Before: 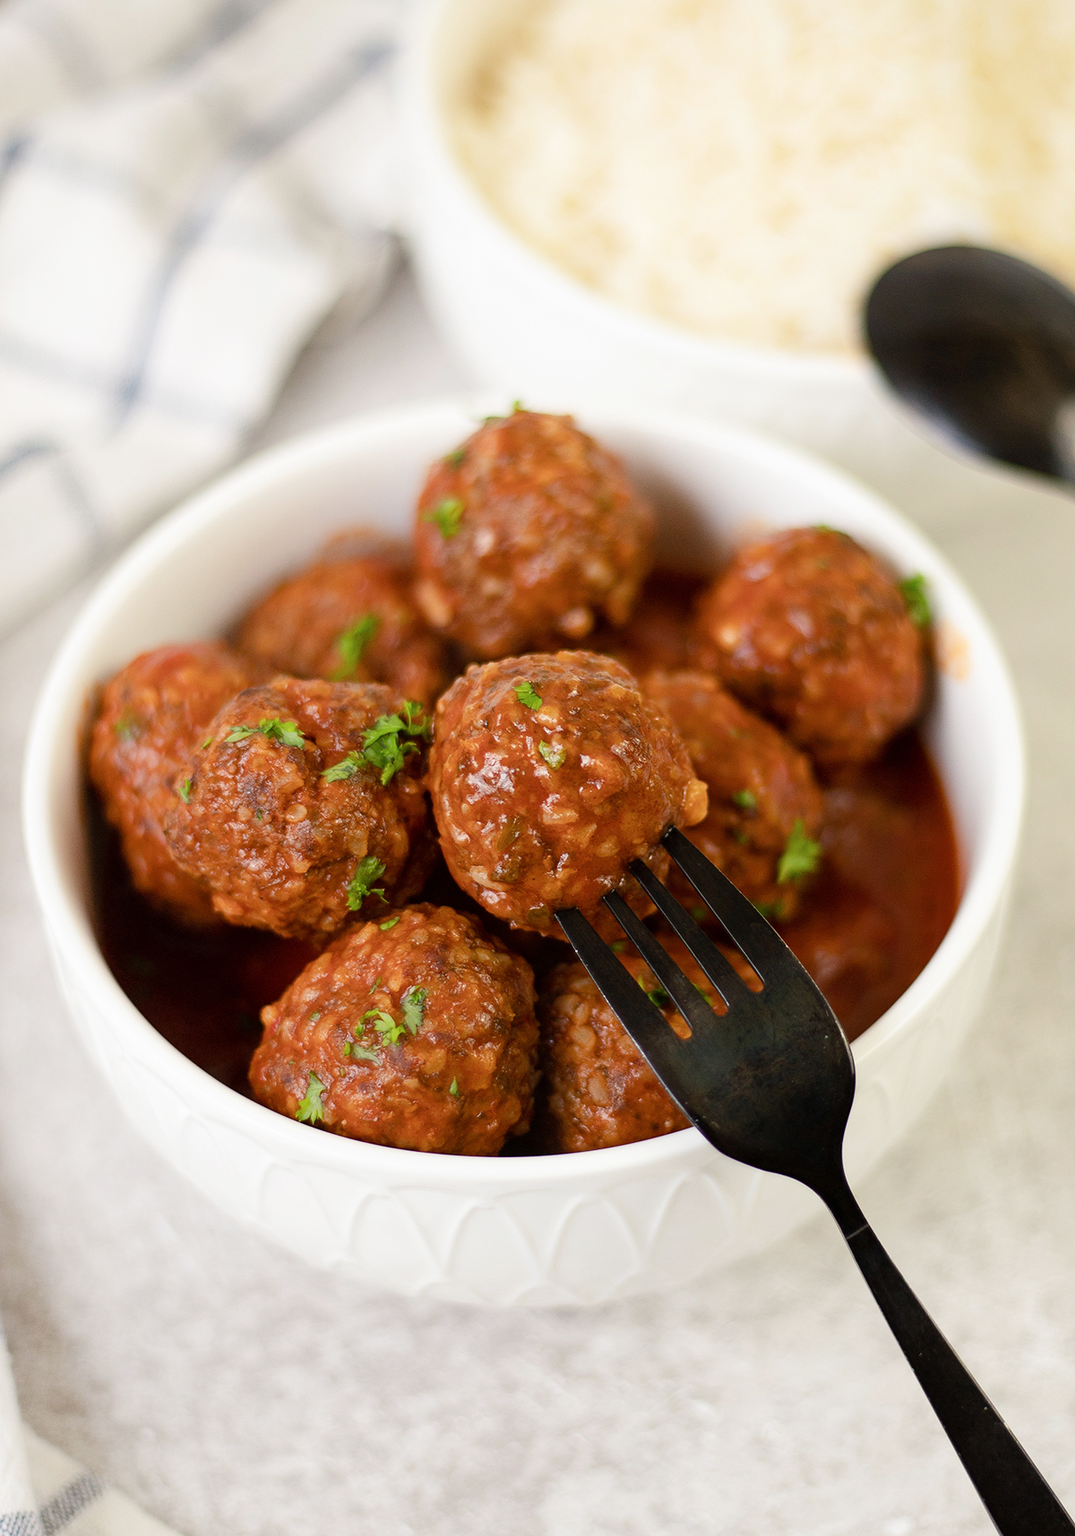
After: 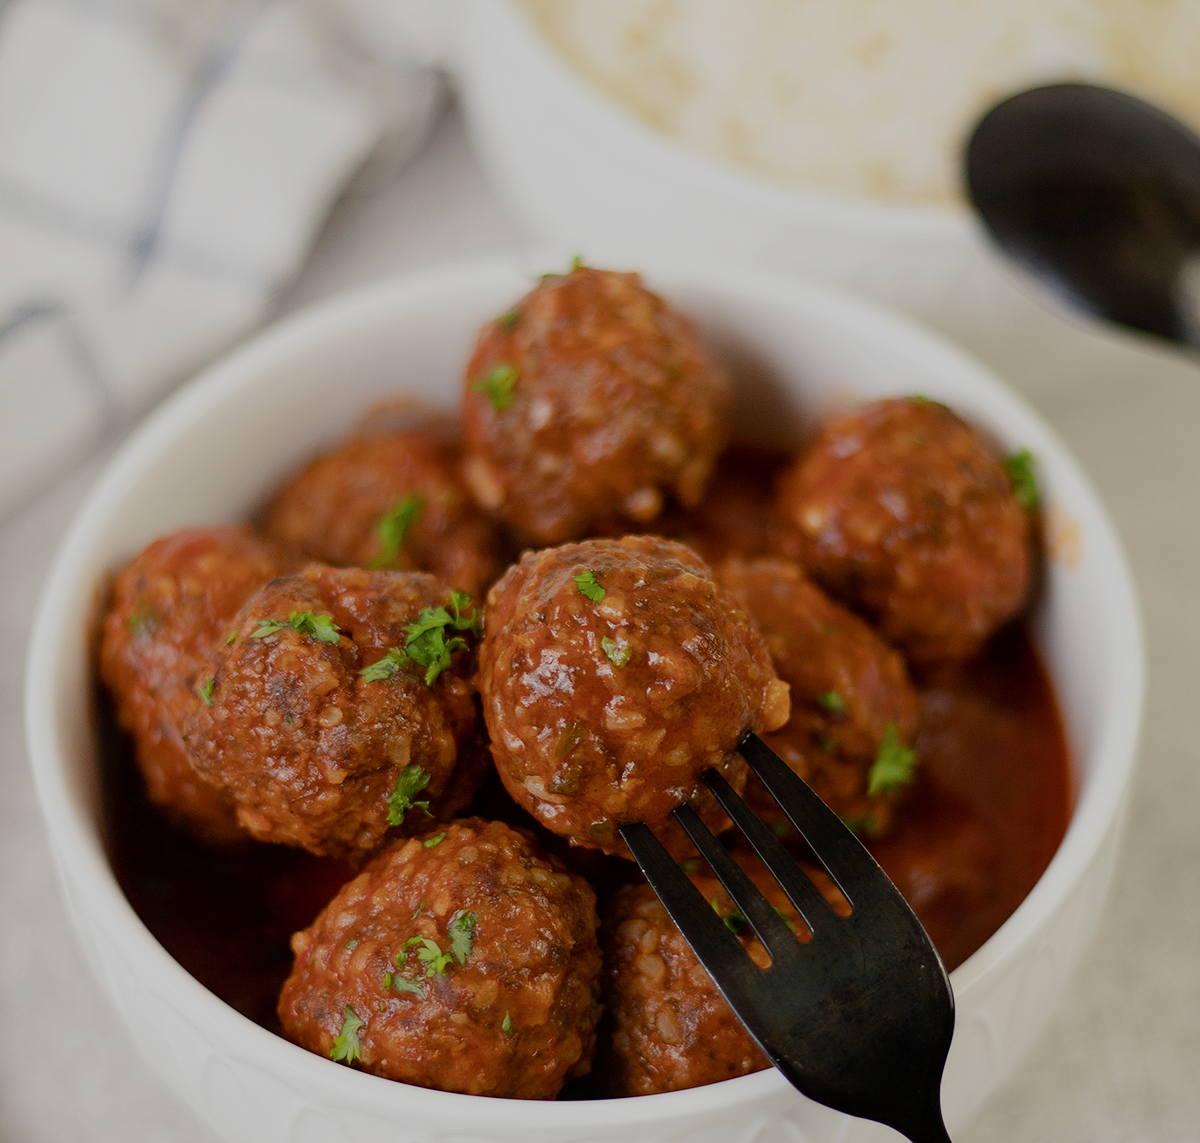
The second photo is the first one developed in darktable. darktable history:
crop: top 11.166%, bottom 22.168%
exposure: black level correction 0, exposure -0.766 EV, compensate highlight preservation false
